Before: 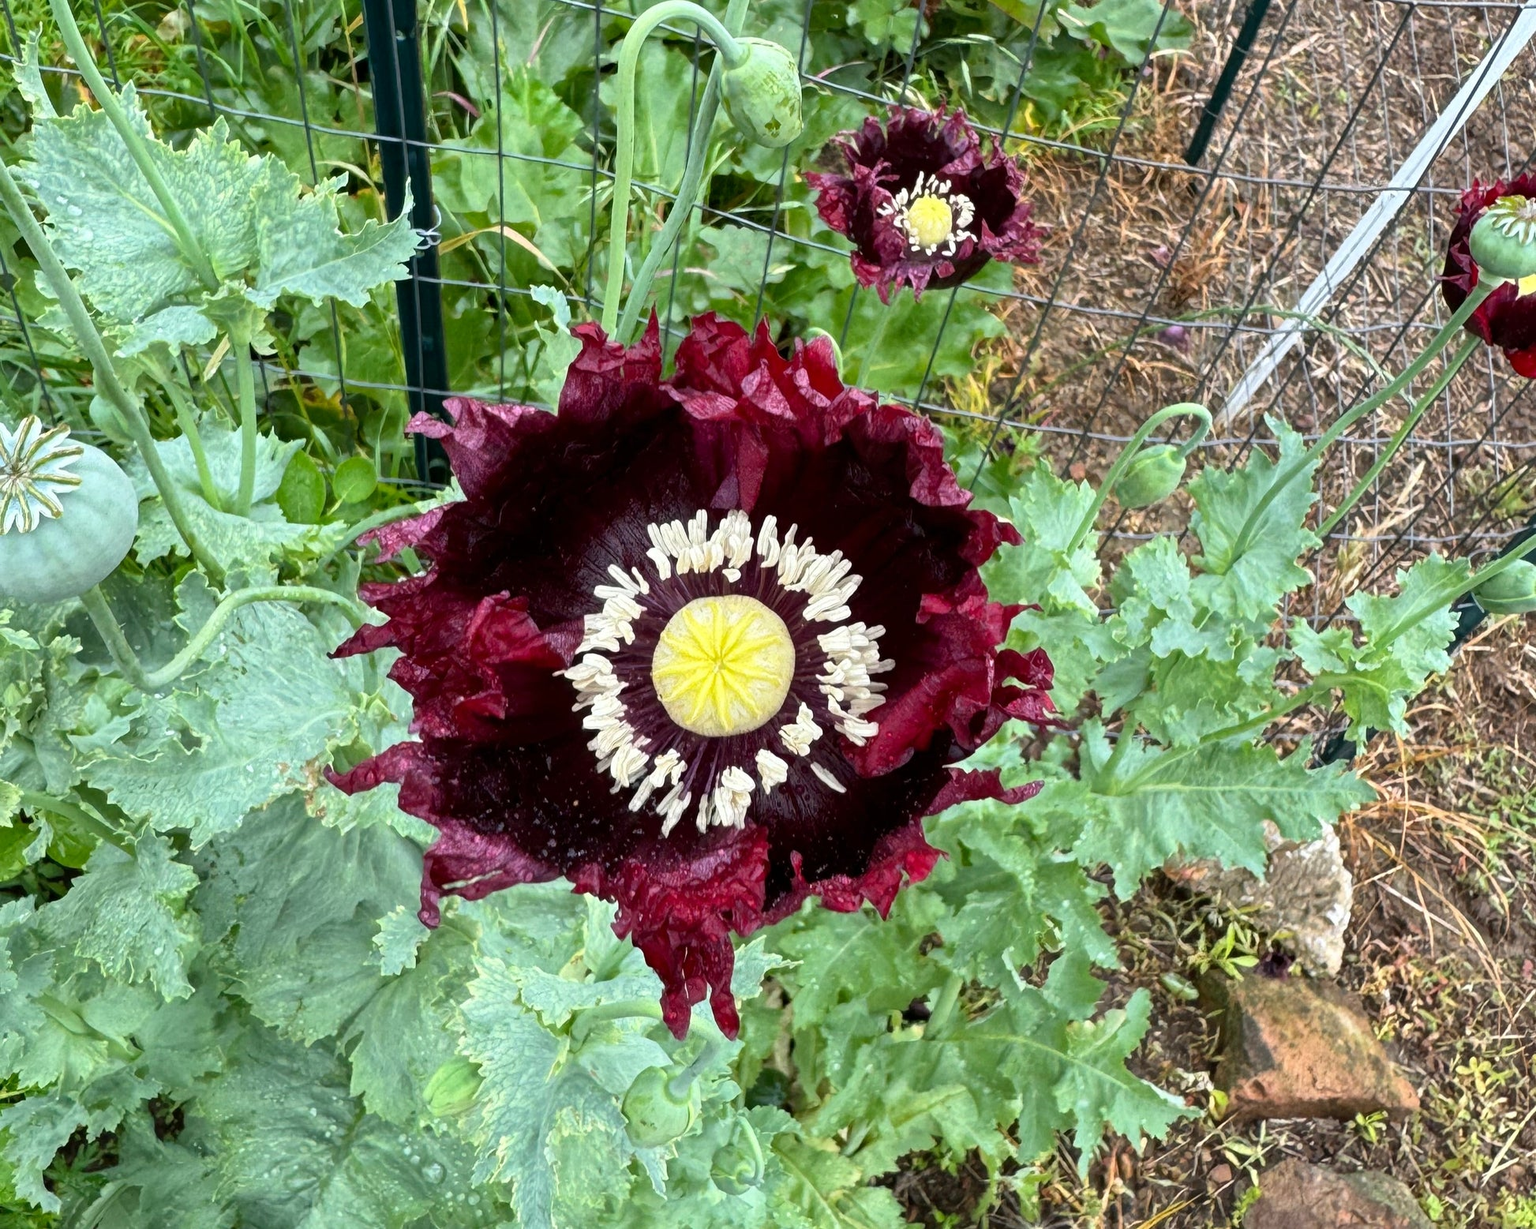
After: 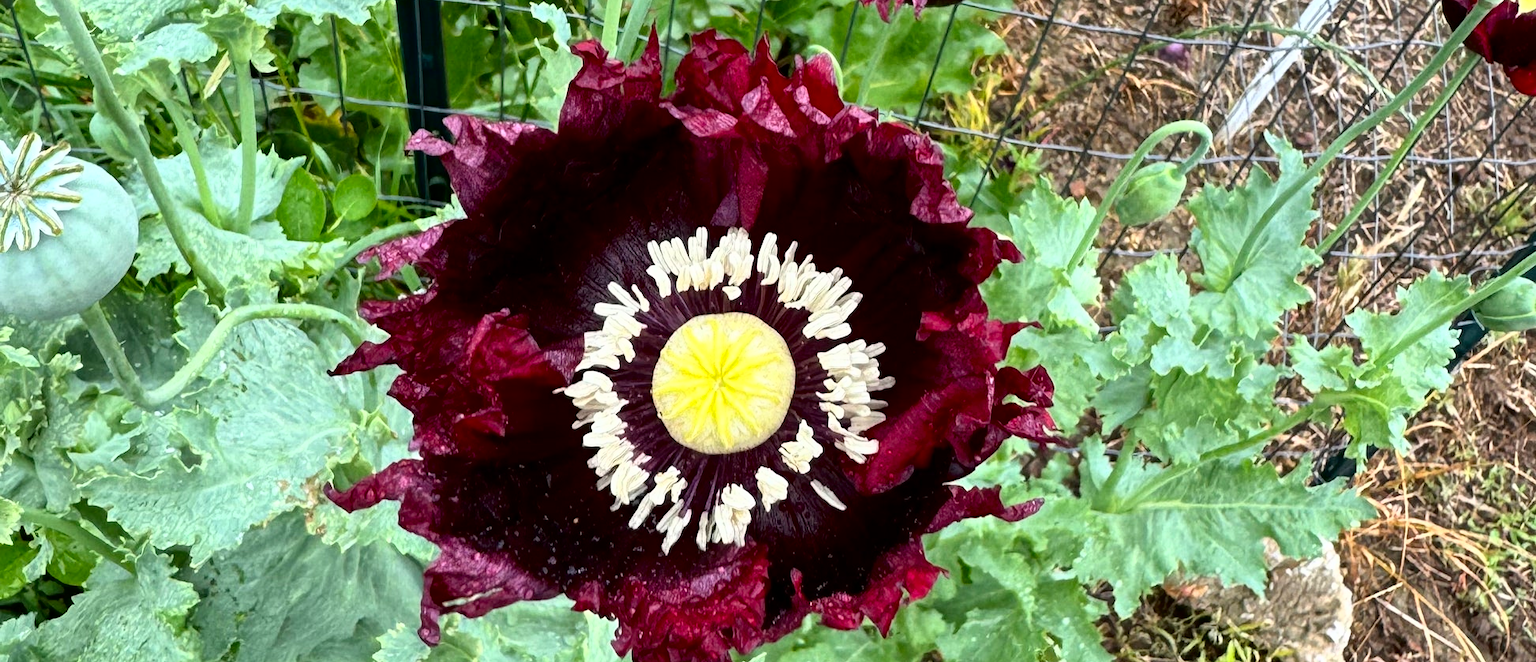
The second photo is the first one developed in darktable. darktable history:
exposure: exposure -0.114 EV, compensate exposure bias true, compensate highlight preservation false
crop and rotate: top 23.036%, bottom 23.038%
contrast brightness saturation: contrast 0.041, saturation 0.161
tone curve: curves: ch0 [(0, 0) (0.003, 0.001) (0.011, 0.005) (0.025, 0.01) (0.044, 0.019) (0.069, 0.029) (0.1, 0.042) (0.136, 0.078) (0.177, 0.129) (0.224, 0.182) (0.277, 0.246) (0.335, 0.318) (0.399, 0.396) (0.468, 0.481) (0.543, 0.573) (0.623, 0.672) (0.709, 0.777) (0.801, 0.881) (0.898, 0.975) (1, 1)], color space Lab, independent channels, preserve colors none
